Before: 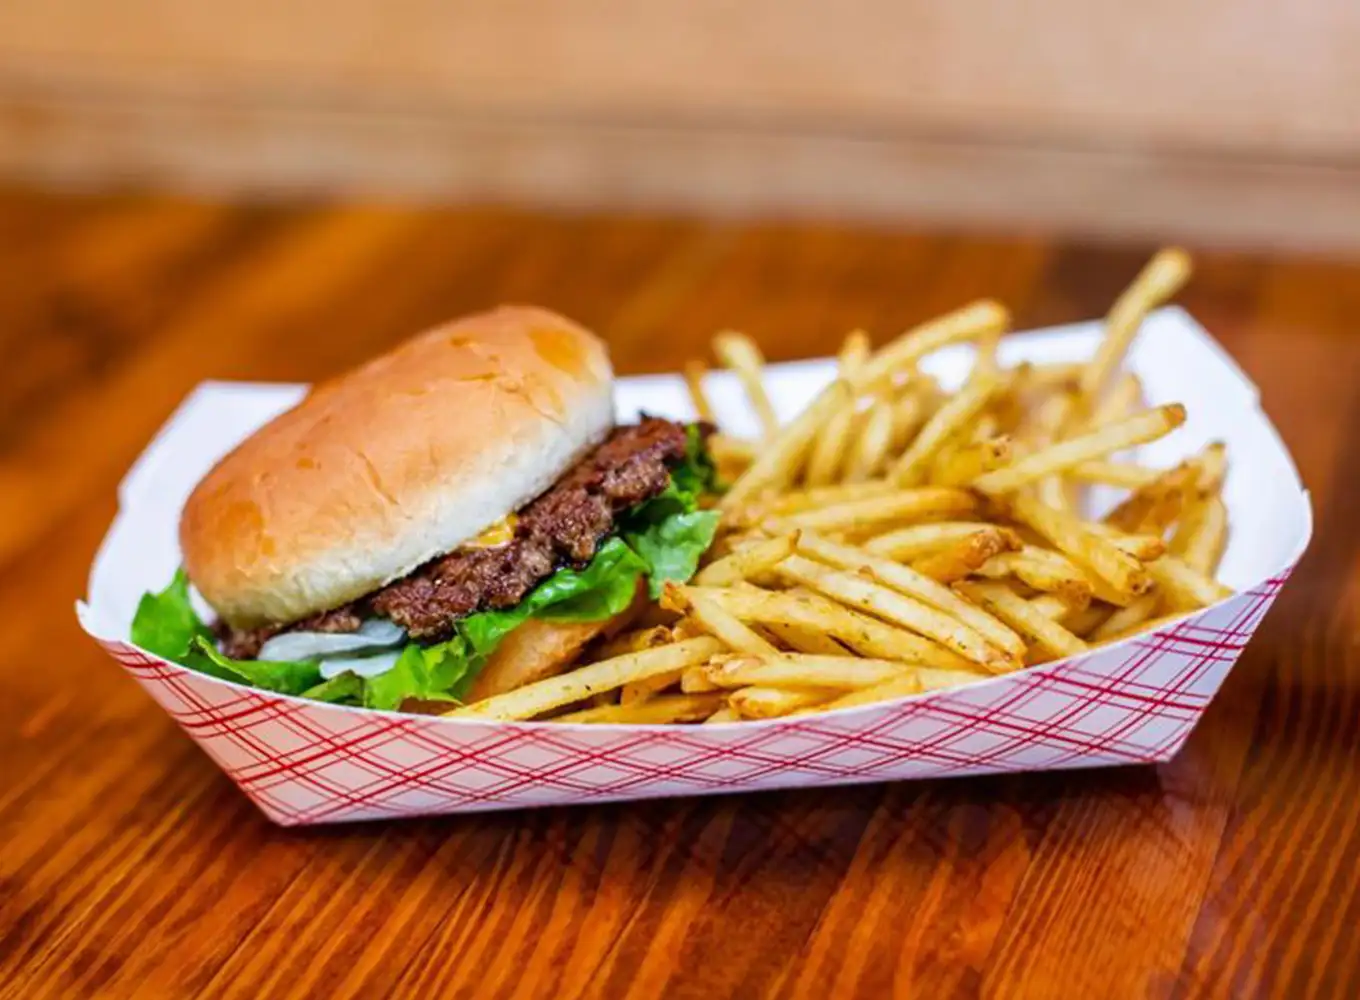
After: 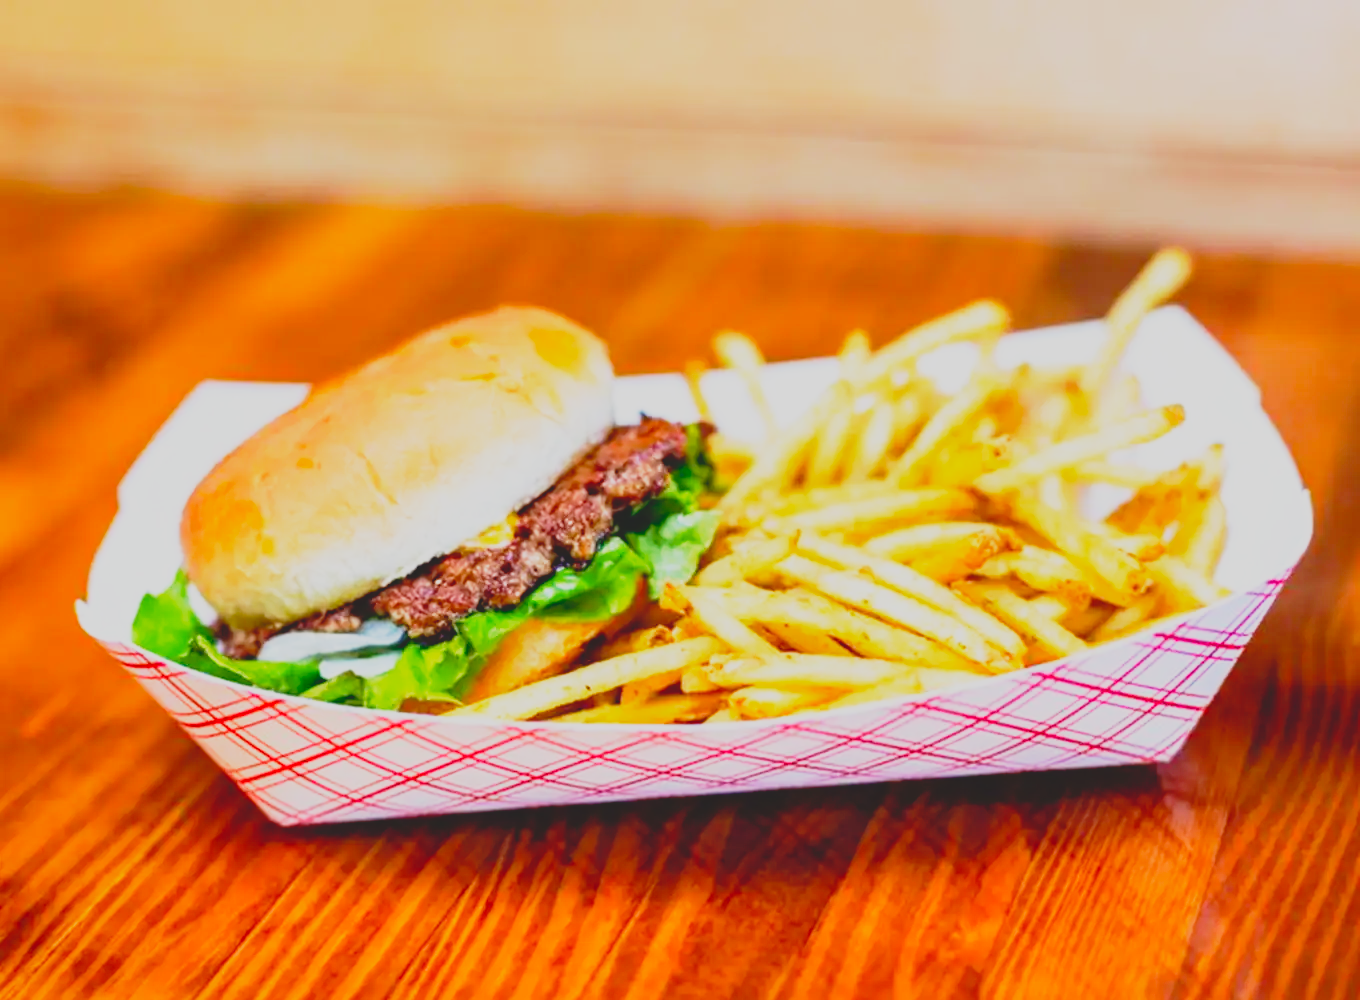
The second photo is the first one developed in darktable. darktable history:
base curve: curves: ch0 [(0, 0) (0.012, 0.01) (0.073, 0.168) (0.31, 0.711) (0.645, 0.957) (1, 1)], preserve colors none
contrast brightness saturation: contrast -0.278
